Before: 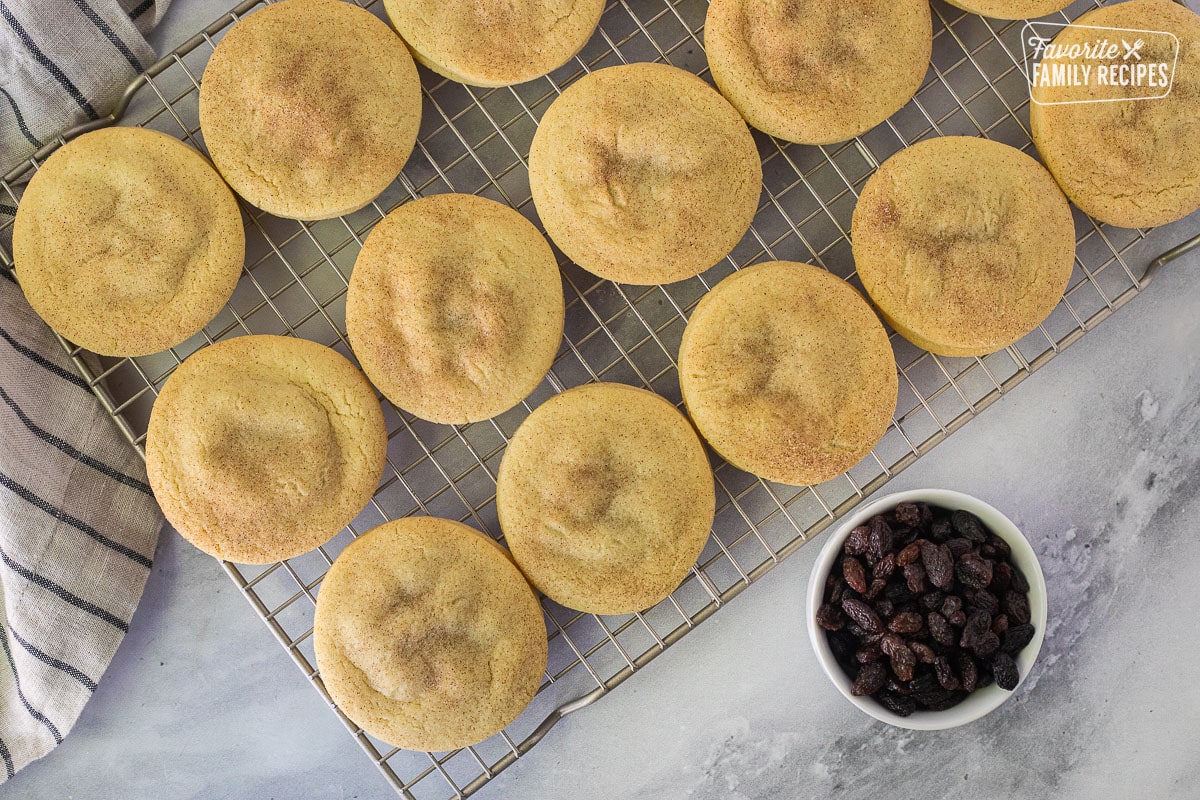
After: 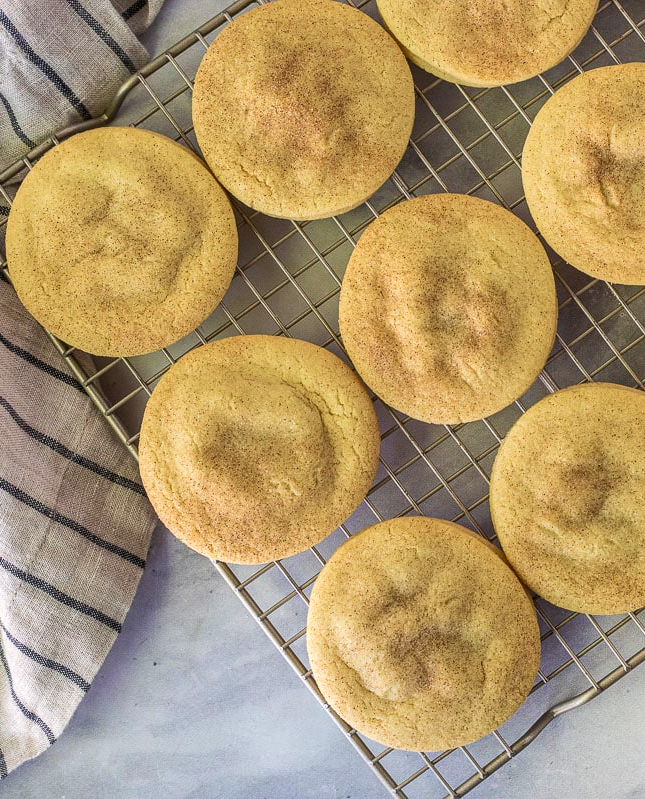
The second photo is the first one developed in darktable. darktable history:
crop: left 0.587%, right 45.588%, bottom 0.086%
local contrast: on, module defaults
velvia: strength 27%
